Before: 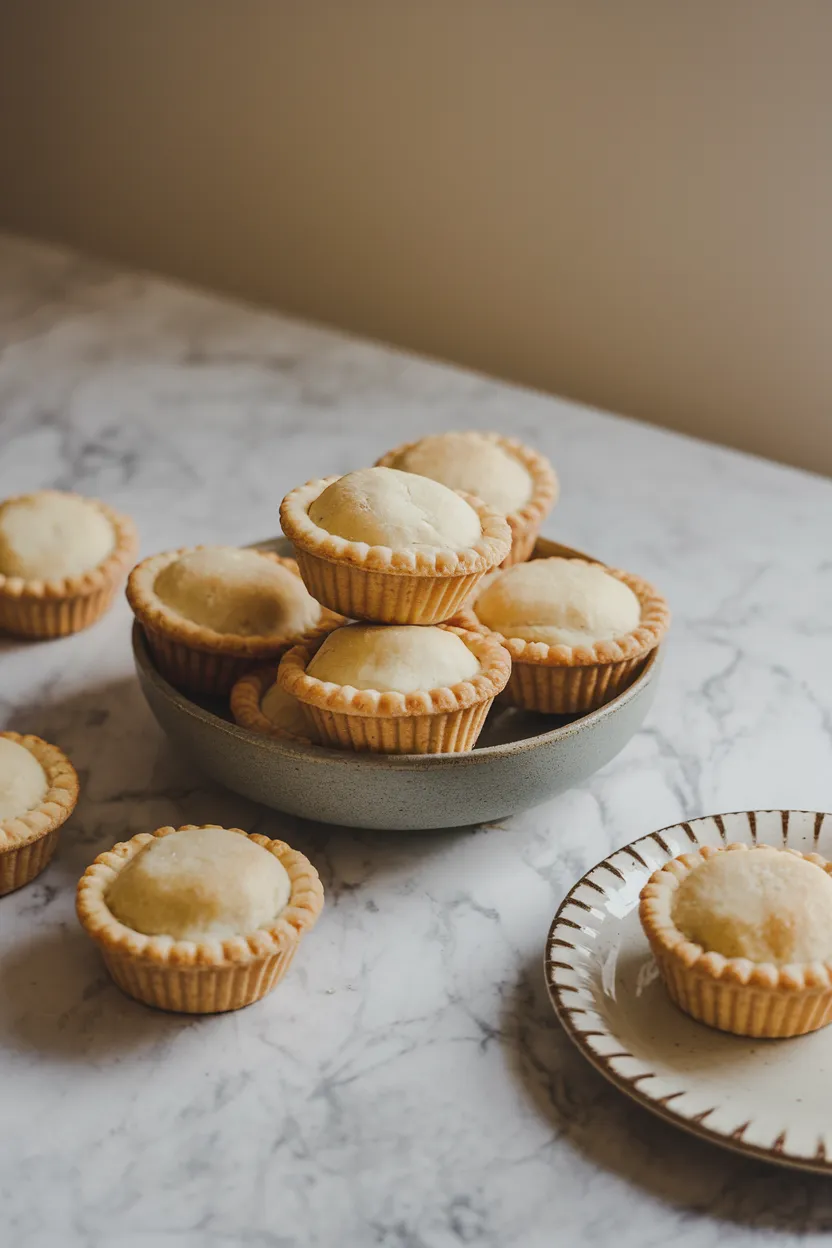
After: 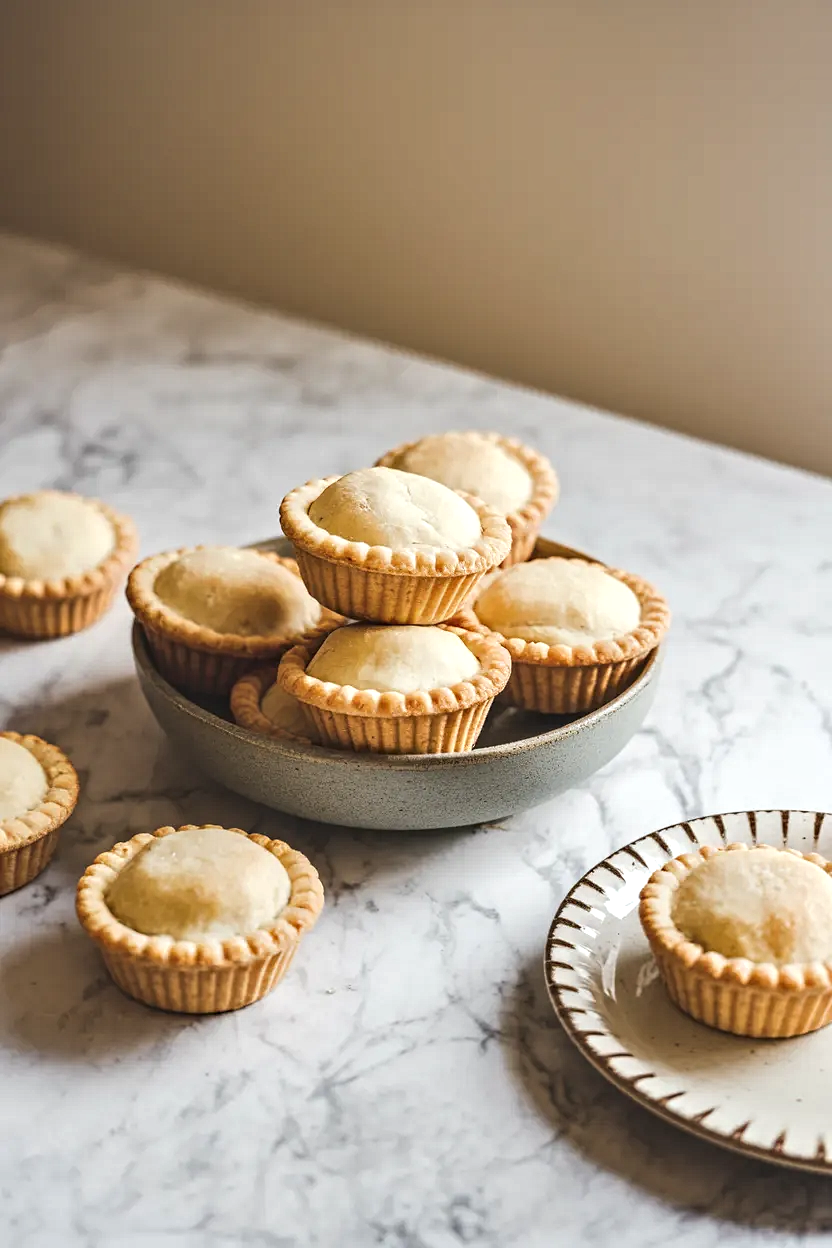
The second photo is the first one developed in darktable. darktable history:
exposure: black level correction -0.002, exposure 0.539 EV, compensate exposure bias true, compensate highlight preservation false
contrast equalizer: octaves 7, y [[0.502, 0.517, 0.543, 0.576, 0.611, 0.631], [0.5 ×6], [0.5 ×6], [0 ×6], [0 ×6]]
tone equalizer: on, module defaults
